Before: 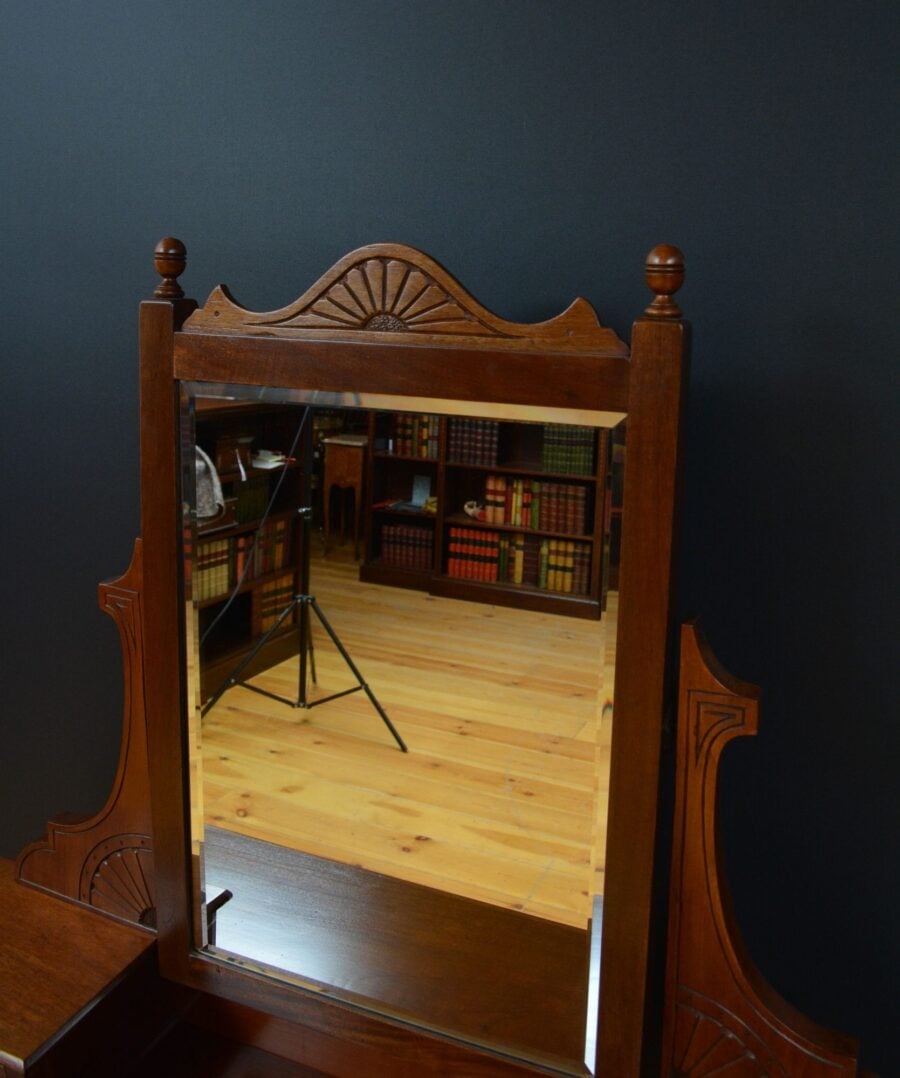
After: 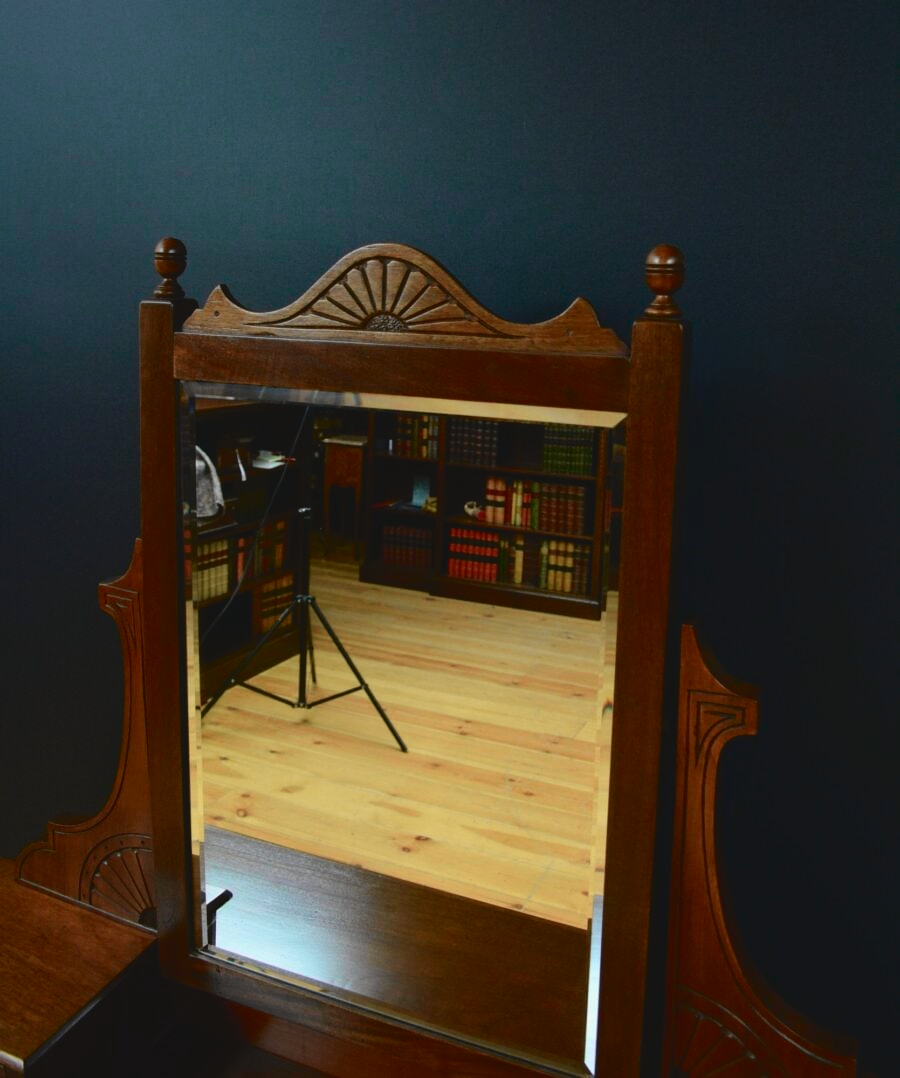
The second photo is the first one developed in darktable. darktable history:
tone curve: curves: ch0 [(0, 0.056) (0.049, 0.073) (0.155, 0.127) (0.33, 0.331) (0.432, 0.46) (0.601, 0.655) (0.843, 0.876) (1, 0.965)]; ch1 [(0, 0) (0.339, 0.334) (0.445, 0.419) (0.476, 0.454) (0.497, 0.494) (0.53, 0.511) (0.557, 0.549) (0.613, 0.614) (0.728, 0.729) (1, 1)]; ch2 [(0, 0) (0.327, 0.318) (0.417, 0.426) (0.46, 0.453) (0.502, 0.5) (0.526, 0.52) (0.54, 0.543) (0.606, 0.61) (0.74, 0.716) (1, 1)], color space Lab, independent channels, preserve colors none
